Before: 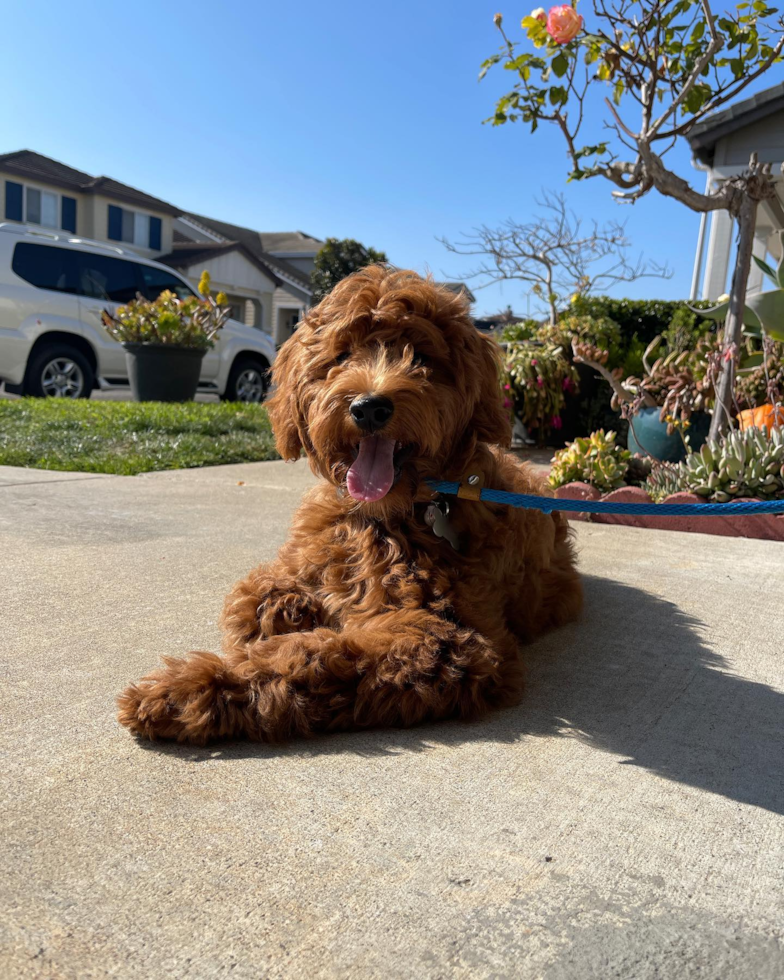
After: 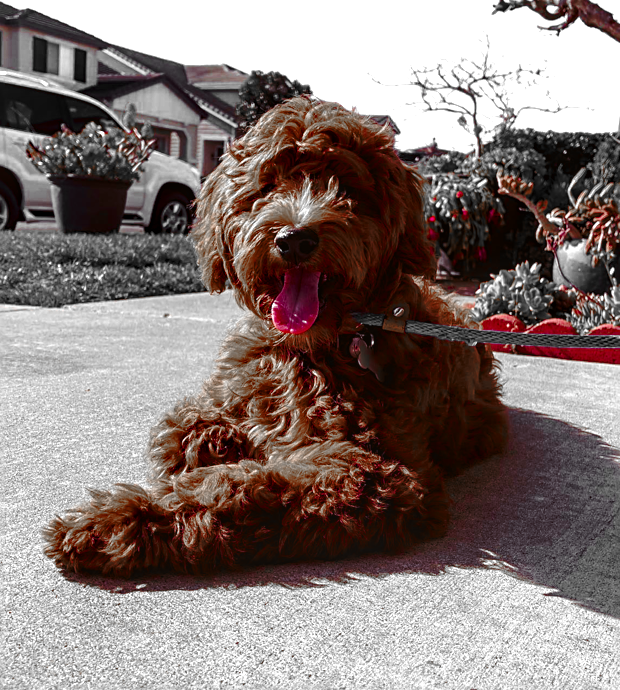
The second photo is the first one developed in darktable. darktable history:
color correction: highlights a* -3.27, highlights b* -6.7, shadows a* 3.21, shadows b* 5.29
contrast brightness saturation: saturation -0.067
local contrast: on, module defaults
base curve: curves: ch0 [(0, 0) (0.073, 0.04) (0.157, 0.139) (0.492, 0.492) (0.758, 0.758) (1, 1)], preserve colors none
color zones: curves: ch0 [(0, 0.352) (0.143, 0.407) (0.286, 0.386) (0.429, 0.431) (0.571, 0.829) (0.714, 0.853) (0.857, 0.833) (1, 0.352)]; ch1 [(0, 0.604) (0.072, 0.726) (0.096, 0.608) (0.205, 0.007) (0.571, -0.006) (0.839, -0.013) (0.857, -0.012) (1, 0.604)]
color balance rgb: shadows lift › luminance 0.425%, shadows lift › chroma 6.851%, shadows lift › hue 300.87°, perceptual saturation grading › global saturation 20%, perceptual saturation grading › highlights -24.996%, perceptual saturation grading › shadows 49.676%, perceptual brilliance grading › global brilliance 12.29%, global vibrance 20%
crop: left 9.625%, top 17.175%, right 11.27%, bottom 12.393%
sharpen: on, module defaults
